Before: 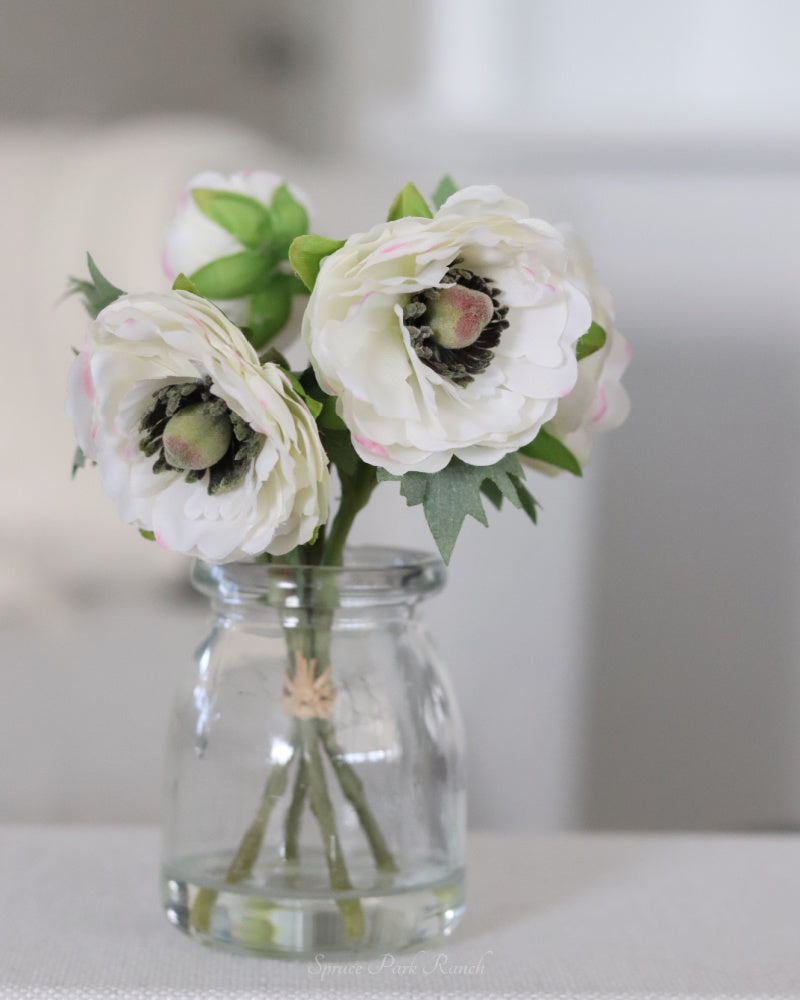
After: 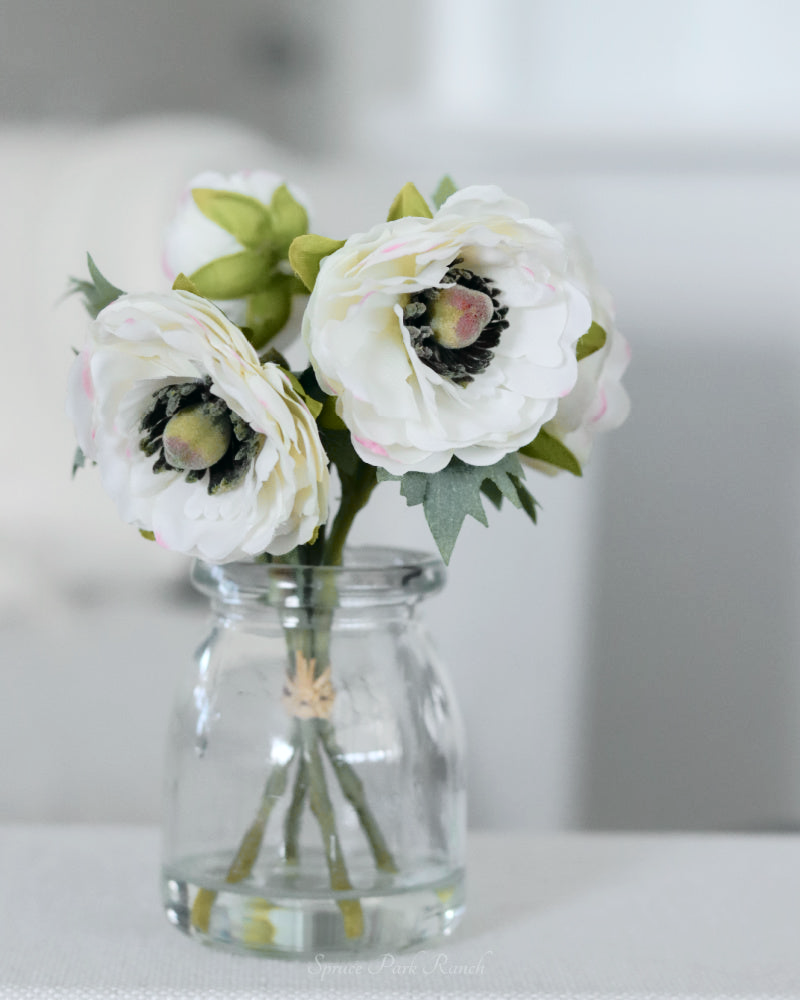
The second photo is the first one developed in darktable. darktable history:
tone curve: curves: ch0 [(0, 0) (0.081, 0.044) (0.185, 0.13) (0.283, 0.238) (0.416, 0.449) (0.495, 0.524) (0.686, 0.743) (0.826, 0.865) (0.978, 0.988)]; ch1 [(0, 0) (0.147, 0.166) (0.321, 0.362) (0.371, 0.402) (0.423, 0.442) (0.479, 0.472) (0.505, 0.497) (0.521, 0.506) (0.551, 0.537) (0.586, 0.574) (0.625, 0.618) (0.68, 0.681) (1, 1)]; ch2 [(0, 0) (0.346, 0.362) (0.404, 0.427) (0.502, 0.495) (0.531, 0.513) (0.547, 0.533) (0.582, 0.596) (0.629, 0.631) (0.717, 0.678) (1, 1)], color space Lab, independent channels, preserve colors none
color zones: curves: ch1 [(0.239, 0.552) (0.75, 0.5)]; ch2 [(0.25, 0.462) (0.749, 0.457)]
